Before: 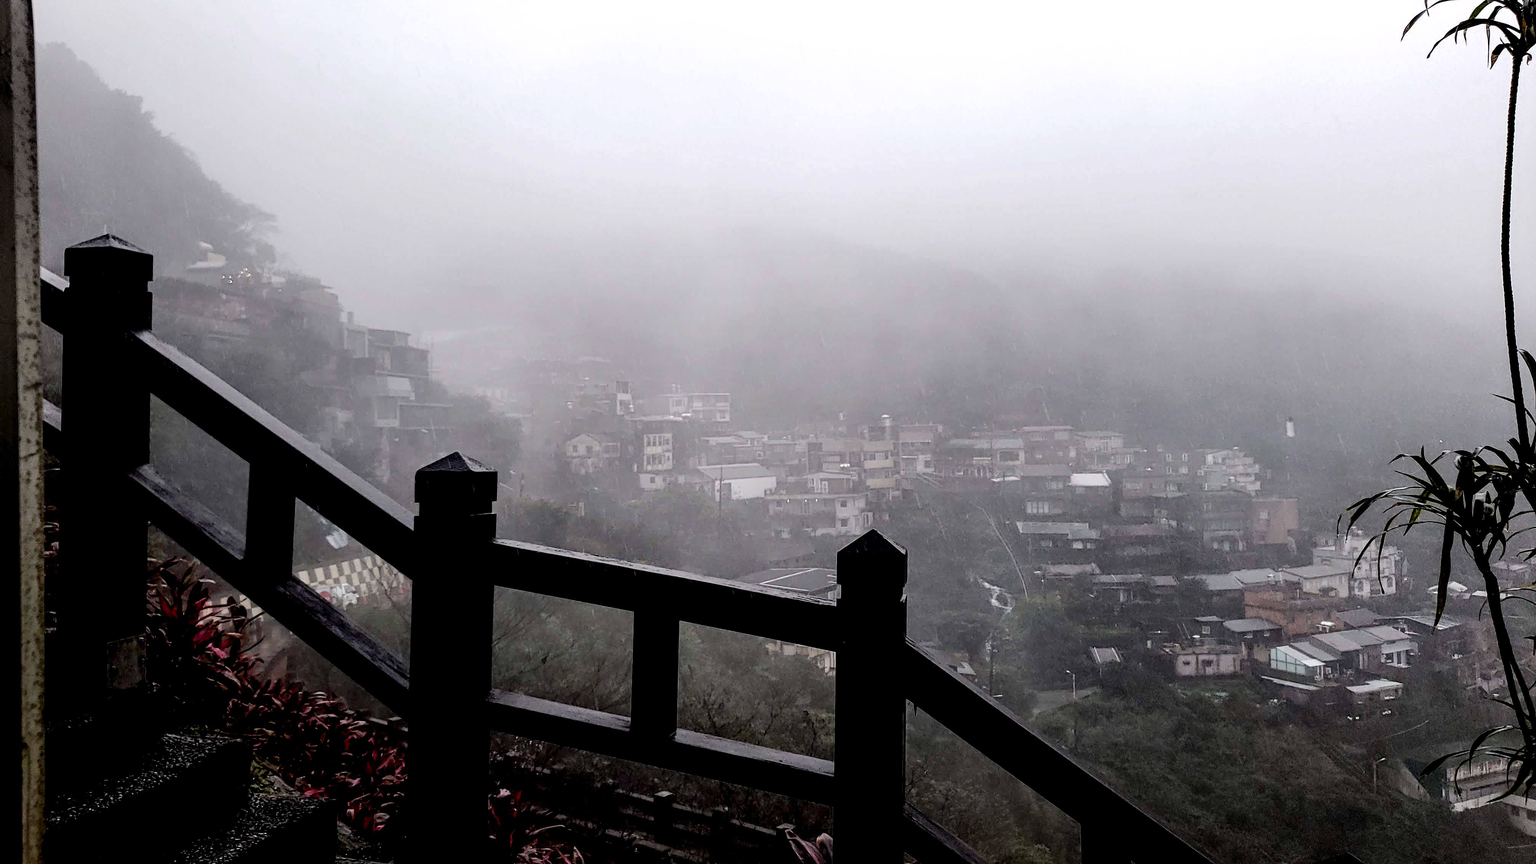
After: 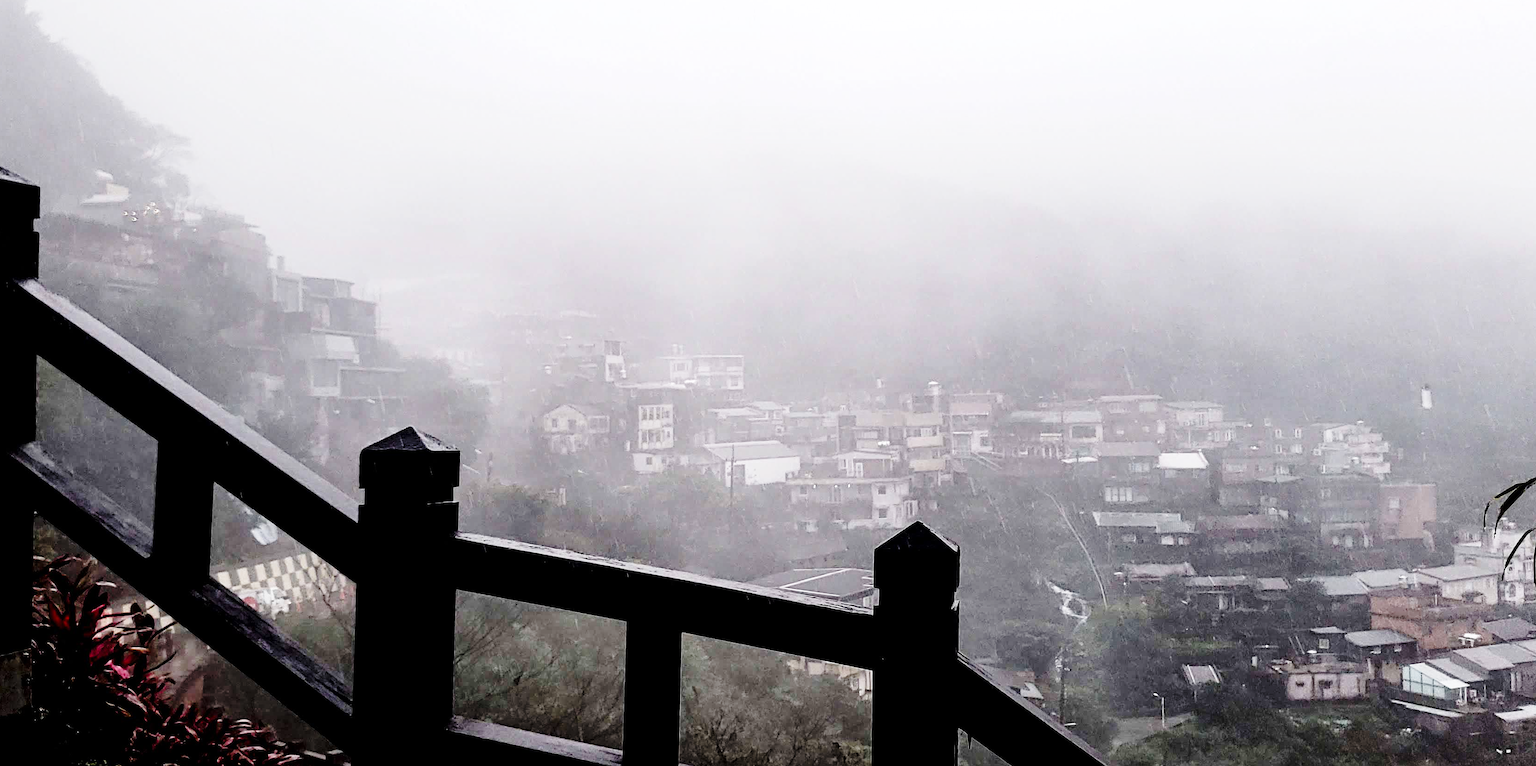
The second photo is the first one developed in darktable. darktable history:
base curve: curves: ch0 [(0, 0) (0.028, 0.03) (0.121, 0.232) (0.46, 0.748) (0.859, 0.968) (1, 1)], preserve colors none
crop: left 7.856%, top 11.836%, right 10.12%, bottom 15.387%
